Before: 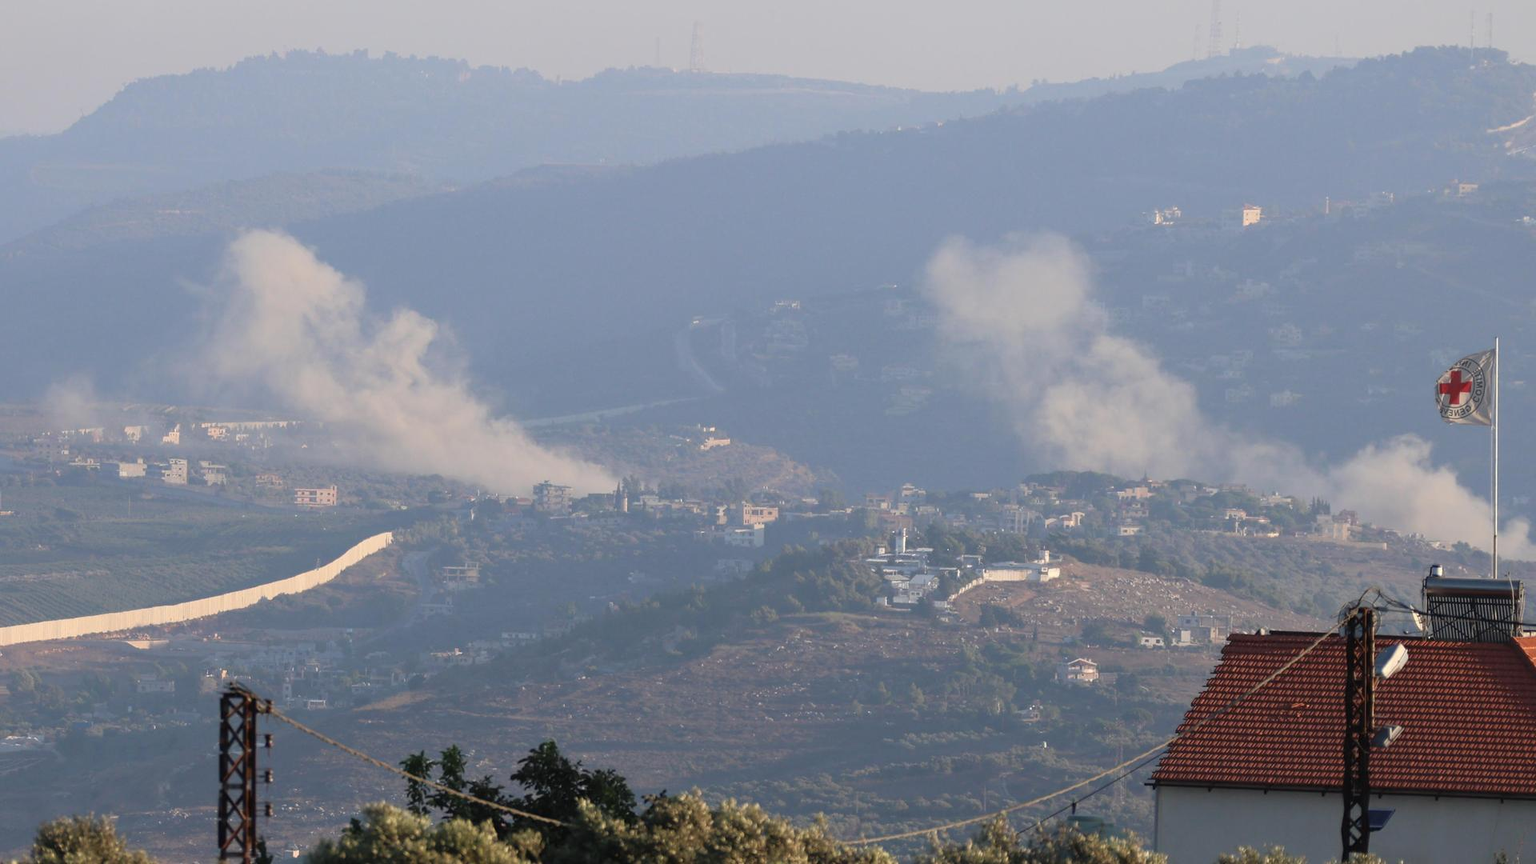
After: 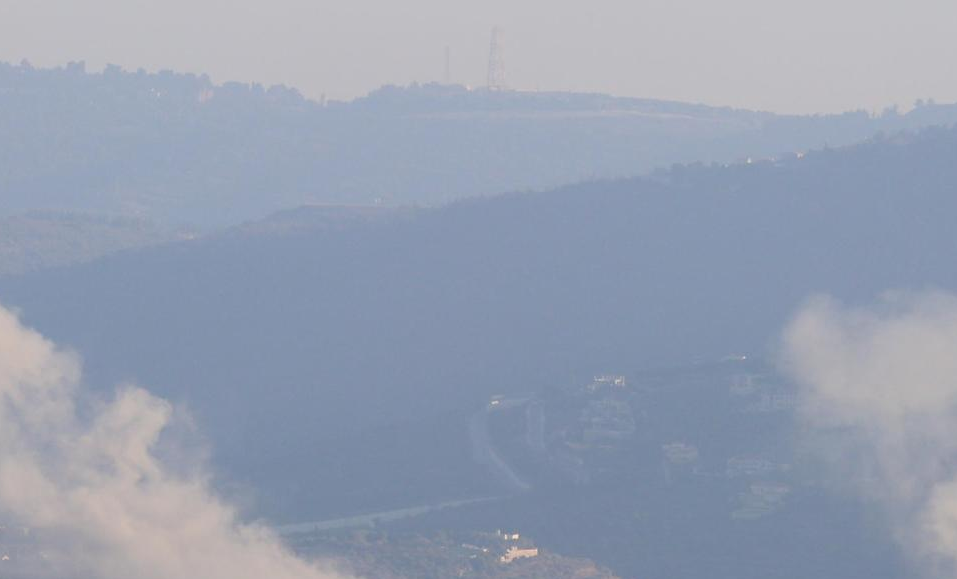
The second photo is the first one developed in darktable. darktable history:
crop: left 19.562%, right 30.566%, bottom 46.382%
